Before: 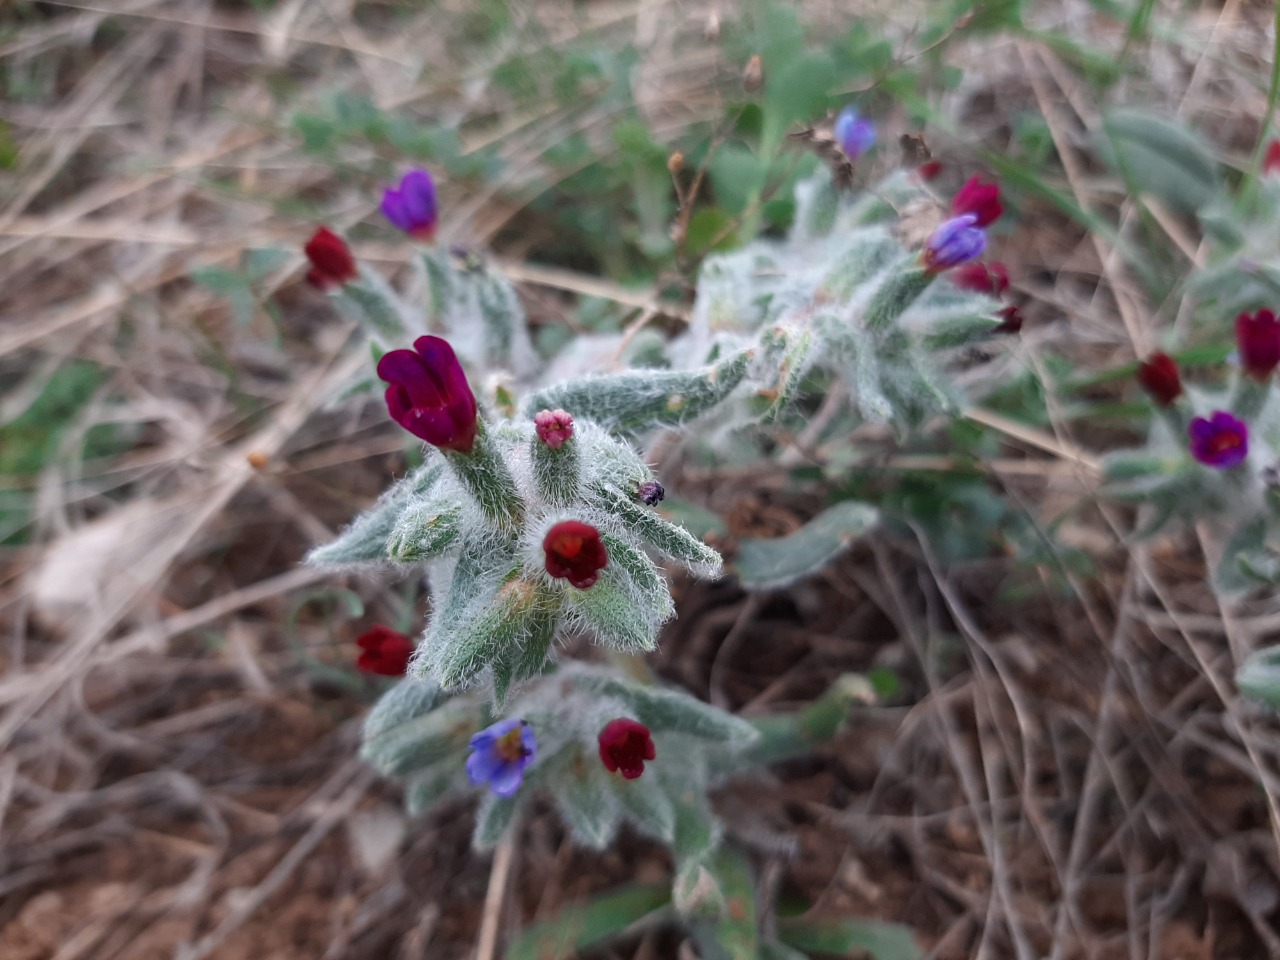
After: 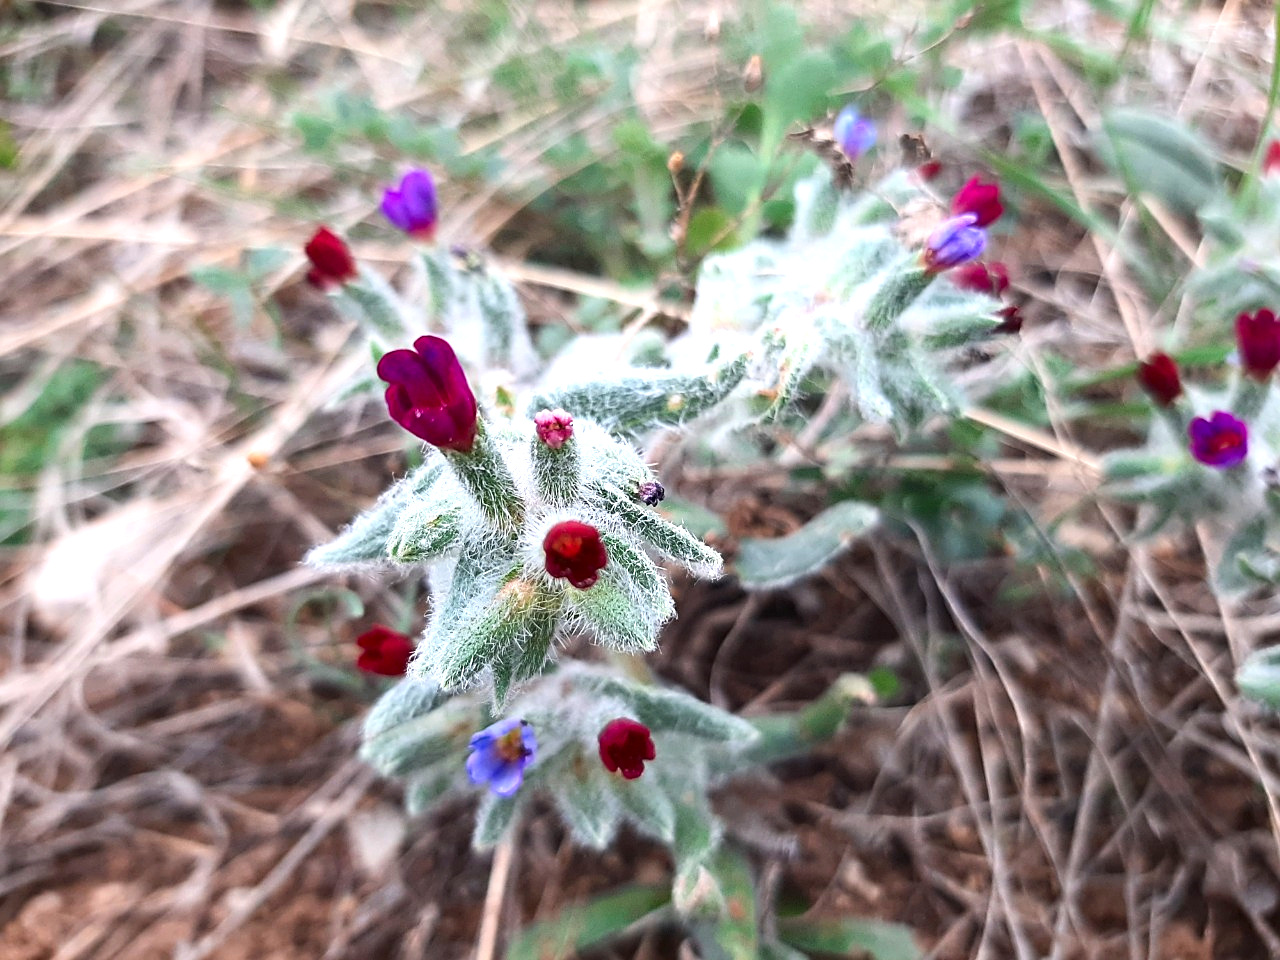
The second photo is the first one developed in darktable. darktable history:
contrast brightness saturation: contrast 0.153, brightness -0.01, saturation 0.103
exposure: black level correction 0, exposure 1 EV, compensate highlight preservation false
sharpen: on, module defaults
